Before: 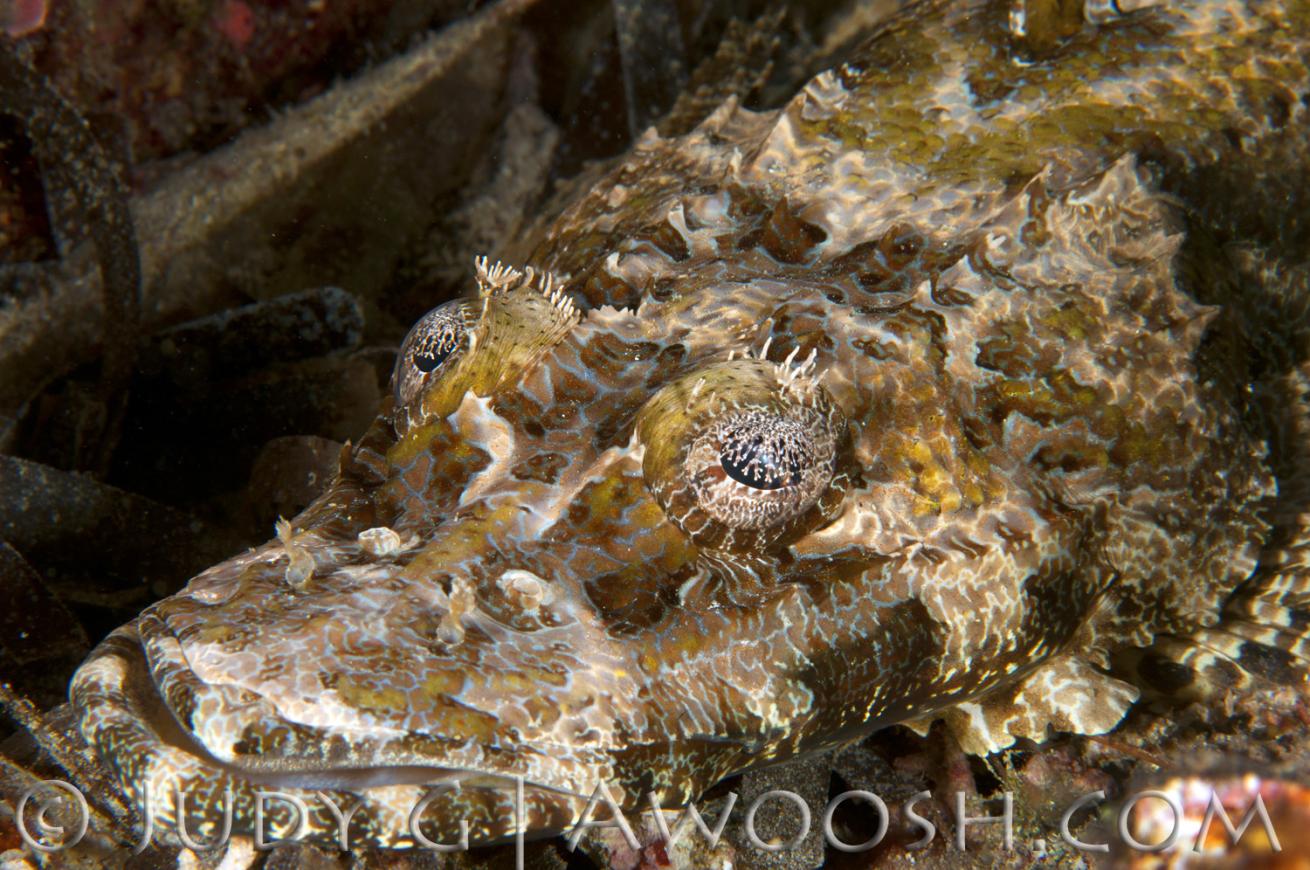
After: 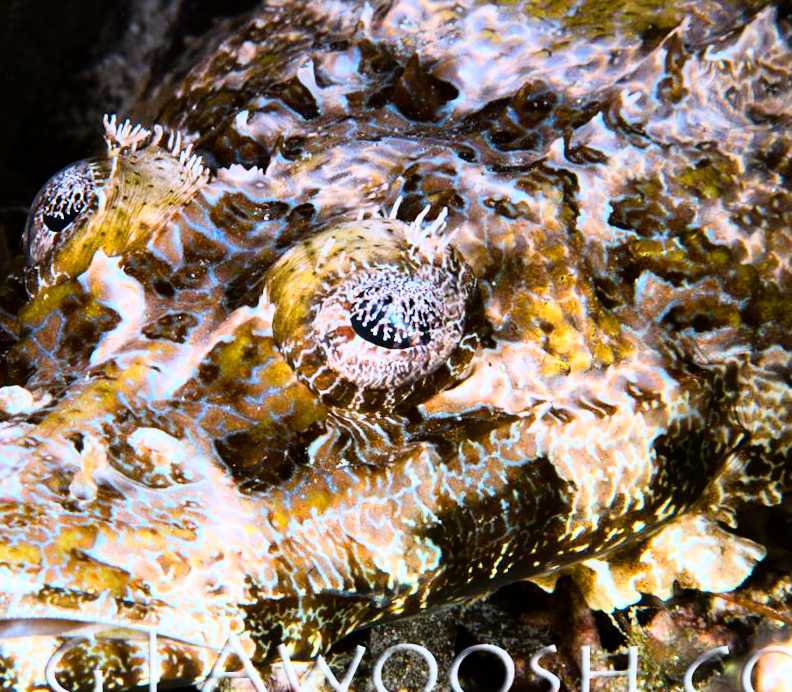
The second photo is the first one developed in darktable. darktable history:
rotate and perspective: lens shift (vertical) 0.048, lens shift (horizontal) -0.024, automatic cropping off
graduated density: hue 238.83°, saturation 50%
crop and rotate: left 28.256%, top 17.734%, right 12.656%, bottom 3.573%
rgb curve: curves: ch0 [(0, 0) (0.21, 0.15) (0.24, 0.21) (0.5, 0.75) (0.75, 0.96) (0.89, 0.99) (1, 1)]; ch1 [(0, 0.02) (0.21, 0.13) (0.25, 0.2) (0.5, 0.67) (0.75, 0.9) (0.89, 0.97) (1, 1)]; ch2 [(0, 0.02) (0.21, 0.13) (0.25, 0.2) (0.5, 0.67) (0.75, 0.9) (0.89, 0.97) (1, 1)], compensate middle gray true
color balance rgb: perceptual saturation grading › global saturation 35%, perceptual saturation grading › highlights -30%, perceptual saturation grading › shadows 35%, perceptual brilliance grading › global brilliance 3%, perceptual brilliance grading › highlights -3%, perceptual brilliance grading › shadows 3%
color correction: highlights a* -2.24, highlights b* -18.1
